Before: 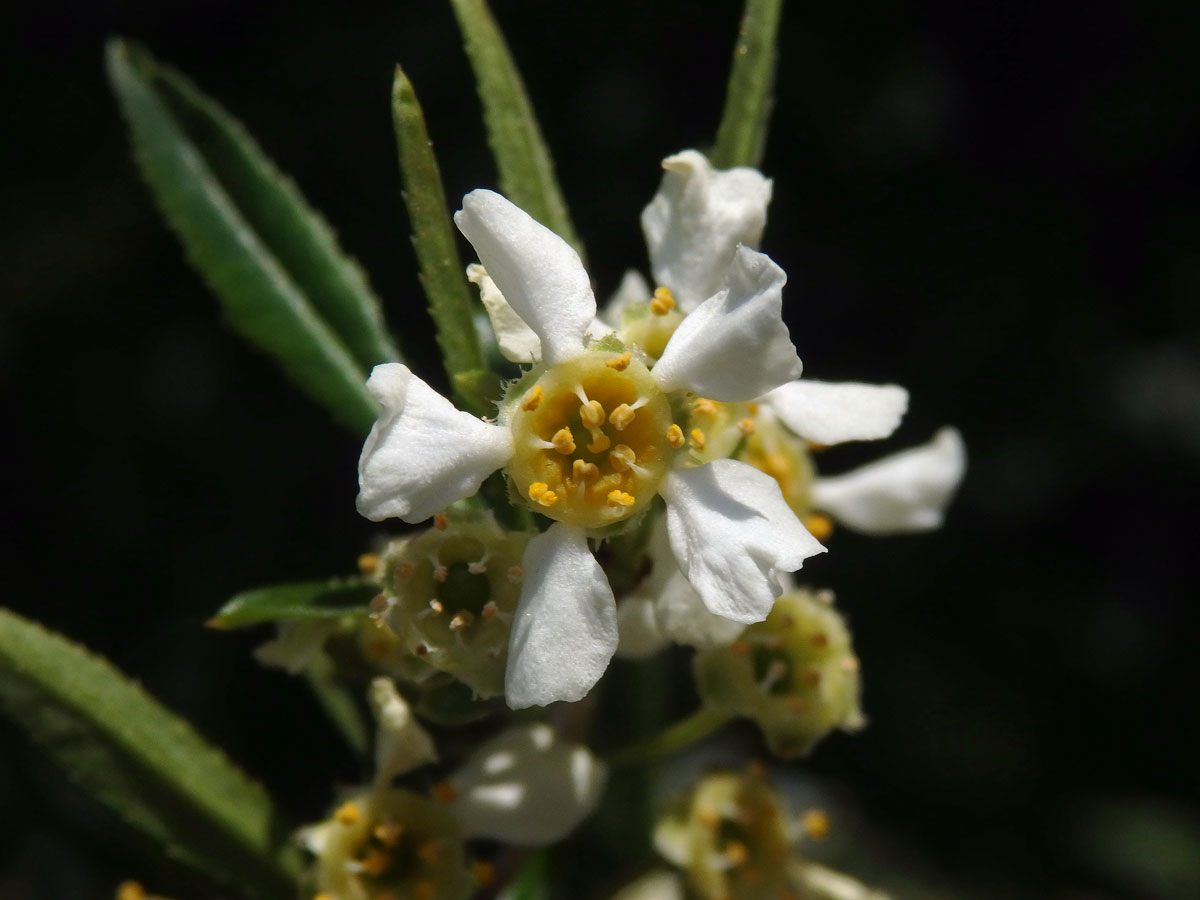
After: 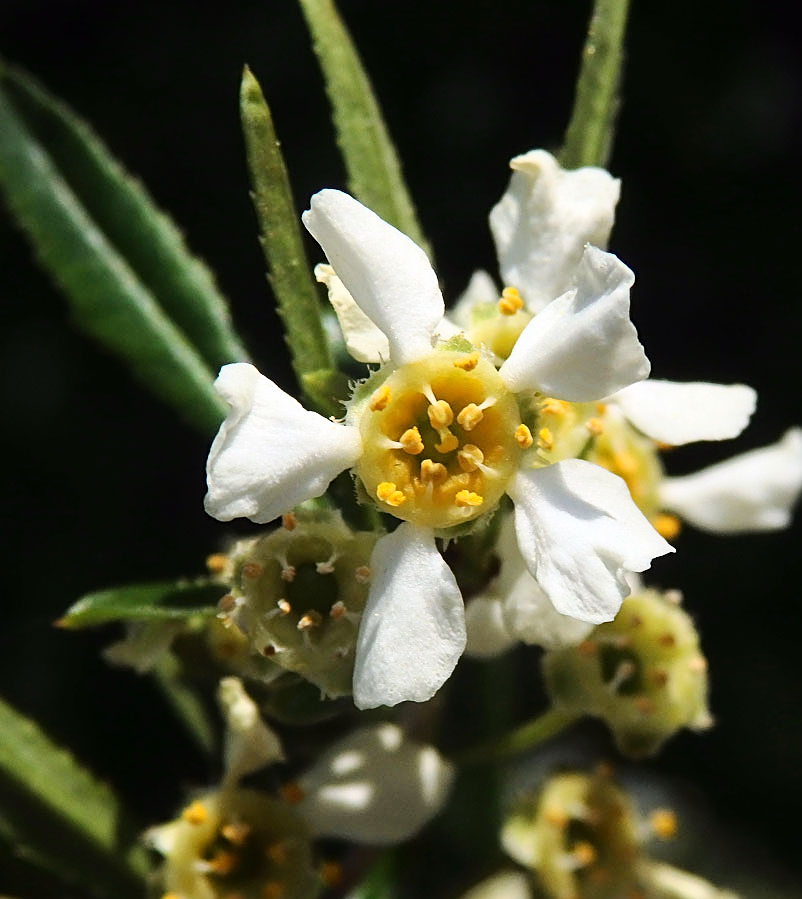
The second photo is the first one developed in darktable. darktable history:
sharpen: on, module defaults
base curve: curves: ch0 [(0, 0) (0.028, 0.03) (0.121, 0.232) (0.46, 0.748) (0.859, 0.968) (1, 1)]
crop and rotate: left 12.699%, right 20.41%
